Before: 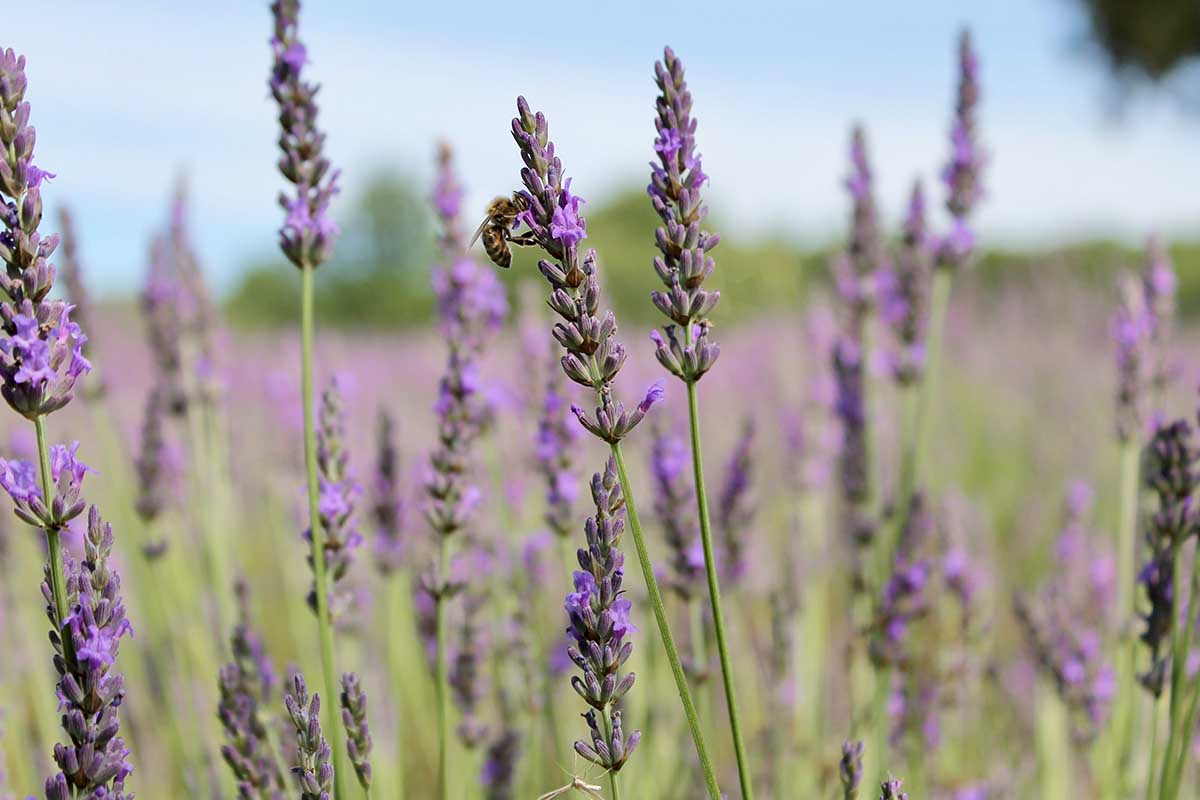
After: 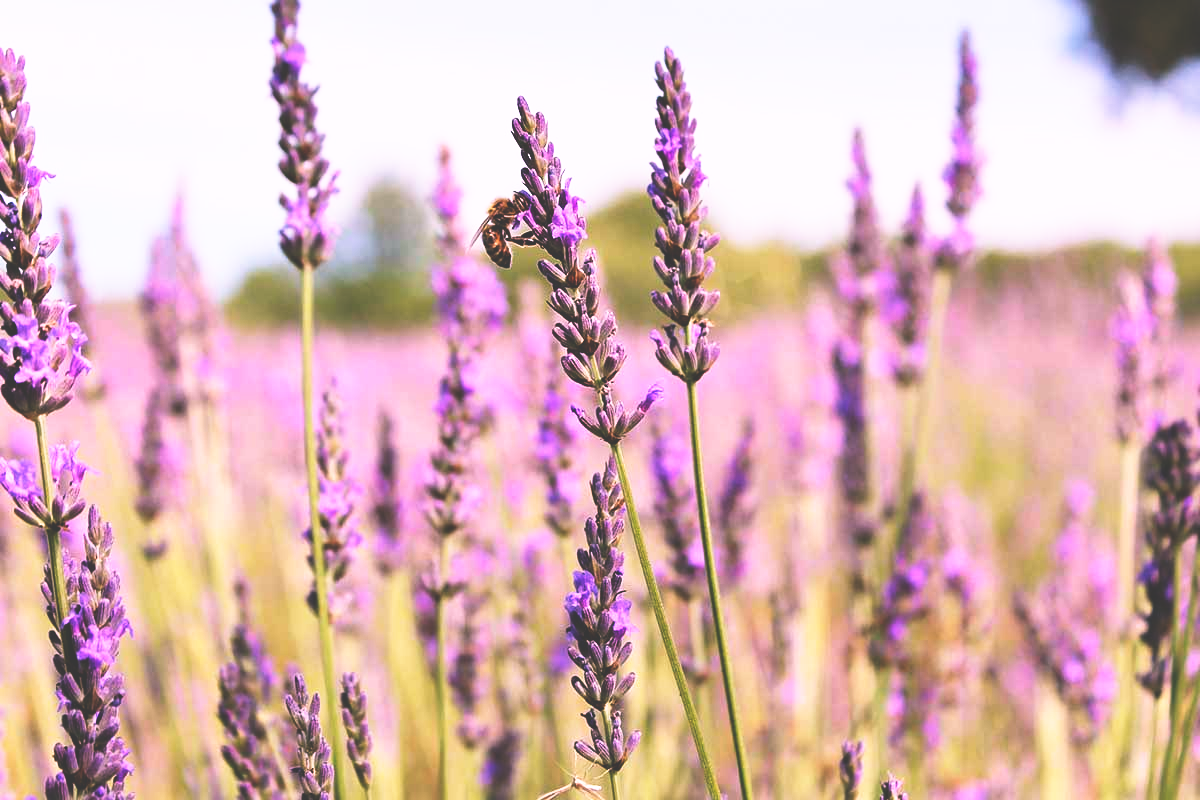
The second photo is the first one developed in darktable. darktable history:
base curve: curves: ch0 [(0, 0.036) (0.007, 0.037) (0.604, 0.887) (1, 1)], preserve colors none
white balance: red 1.188, blue 1.11
